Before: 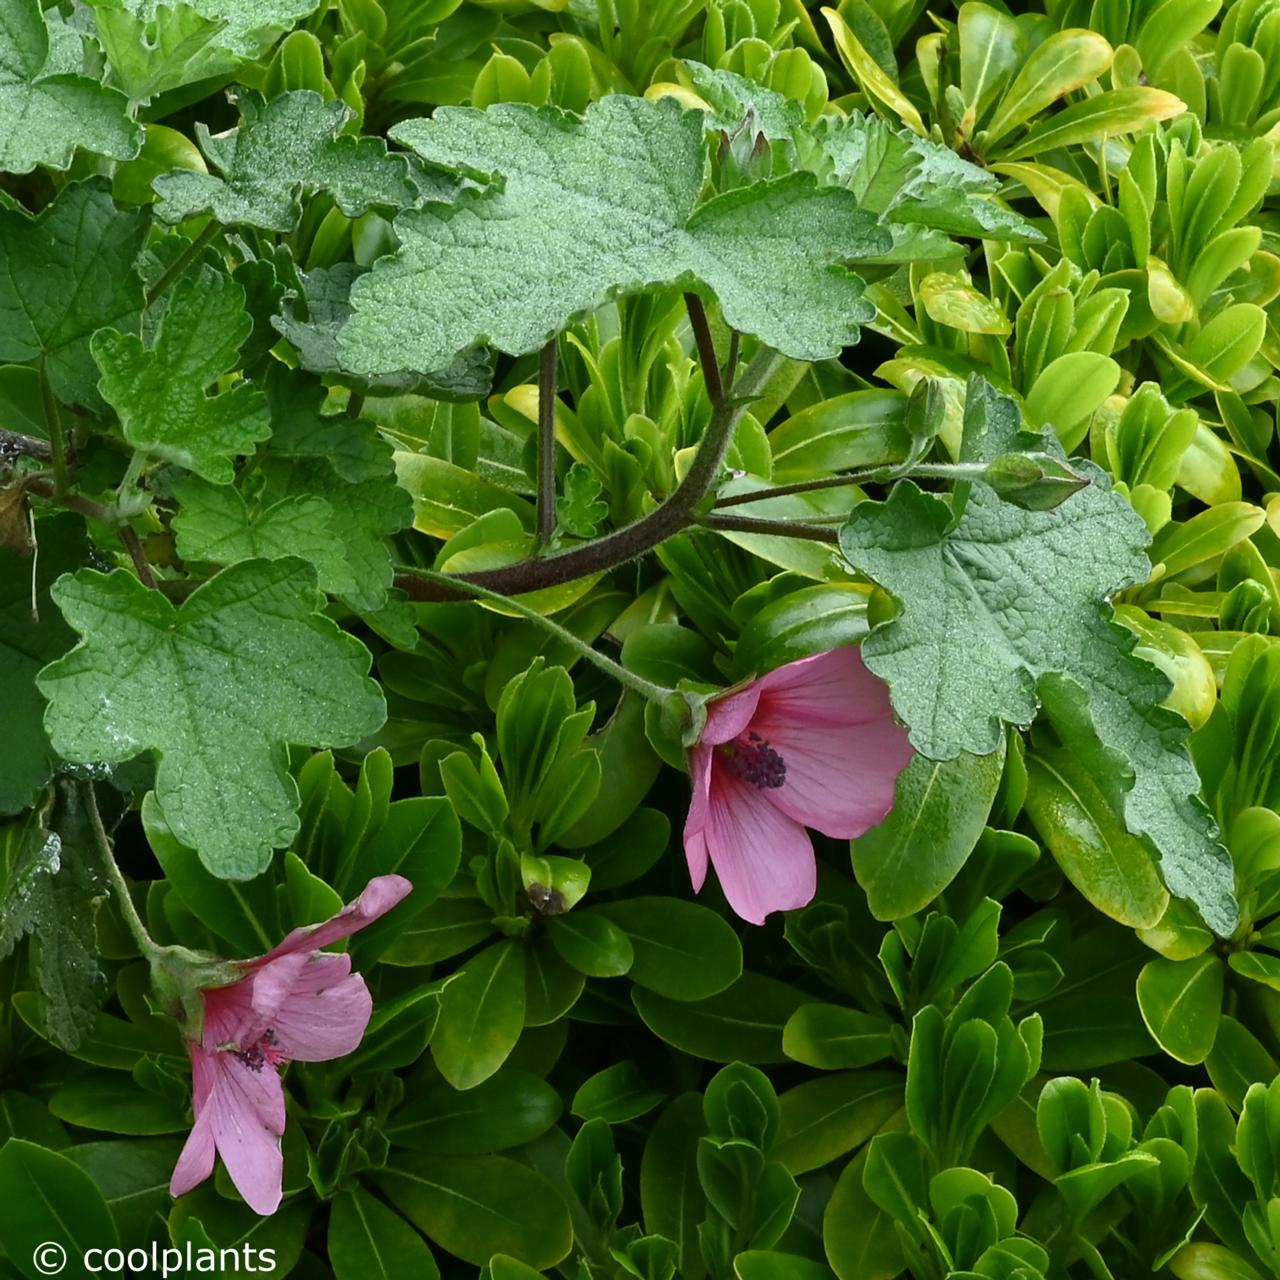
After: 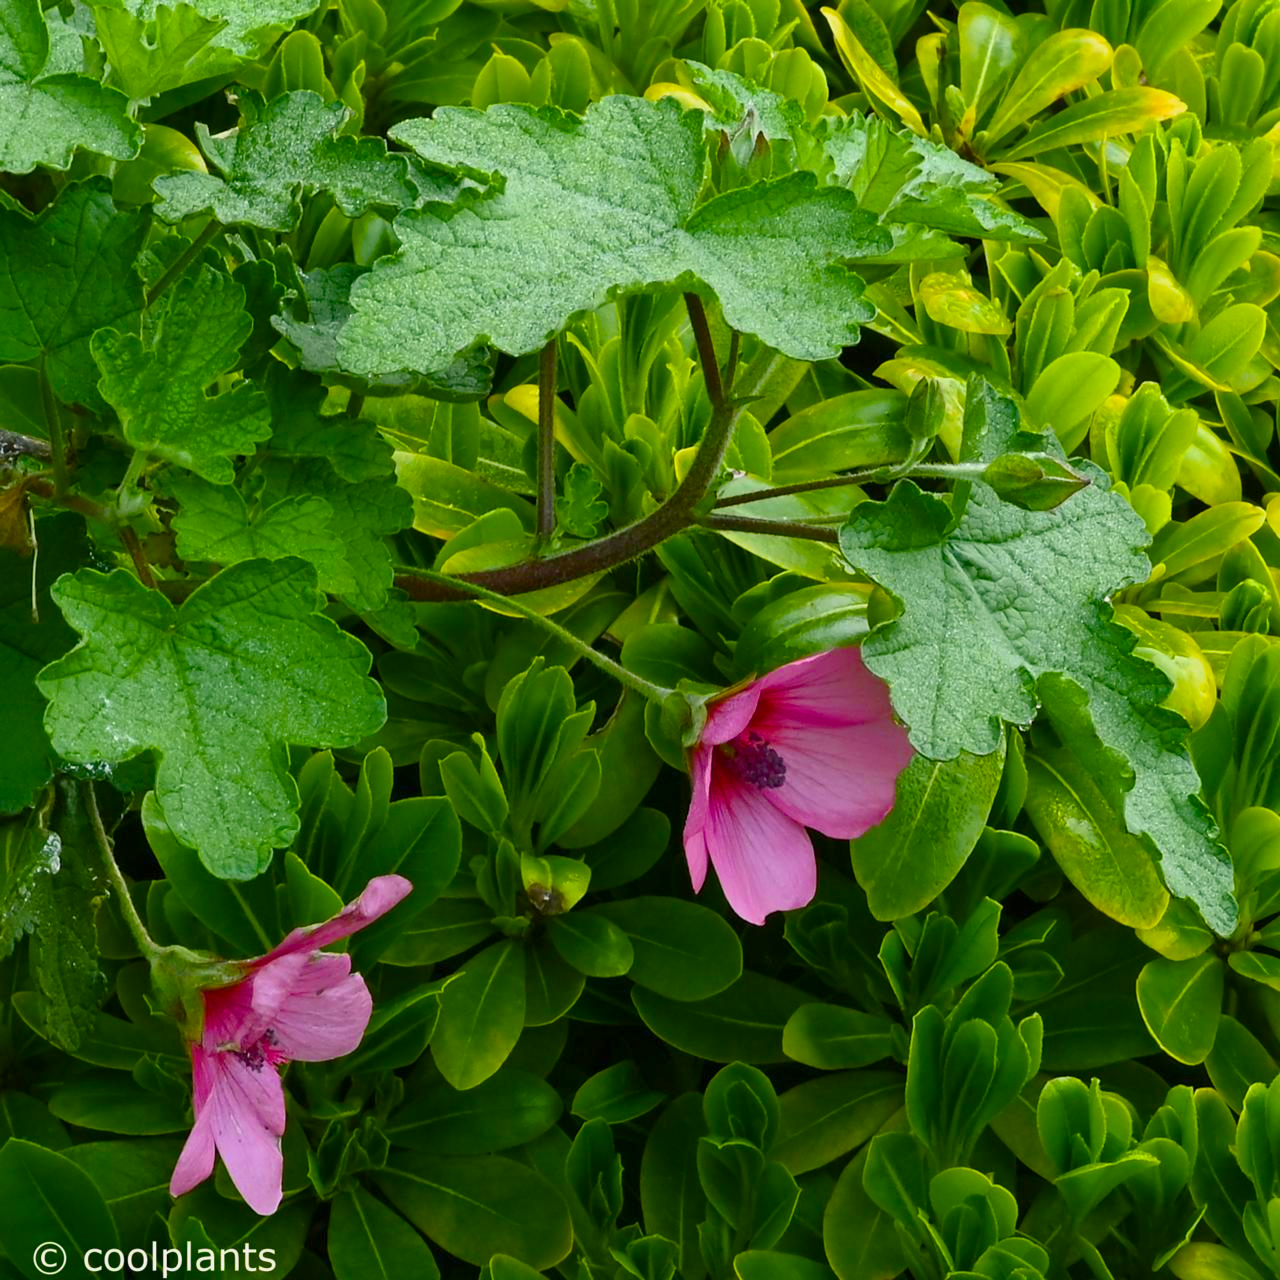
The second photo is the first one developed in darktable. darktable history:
color balance rgb: highlights gain › luminance 7.237%, highlights gain › chroma 0.946%, highlights gain › hue 48.94°, linear chroma grading › global chroma 6.947%, perceptual saturation grading › global saturation 36.296%, perceptual saturation grading › shadows 35.724%, contrast -9.643%
